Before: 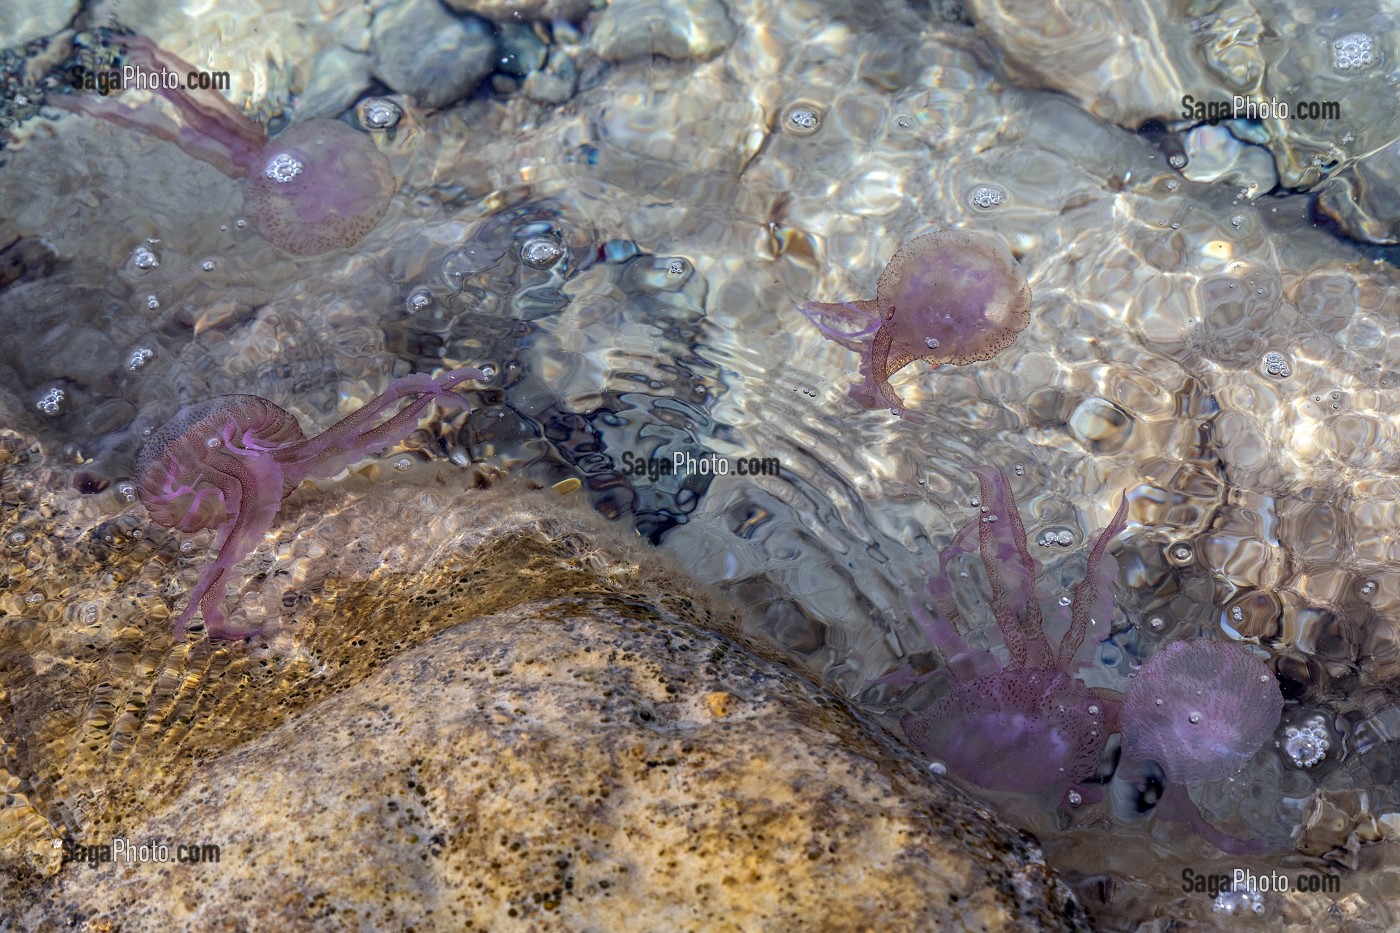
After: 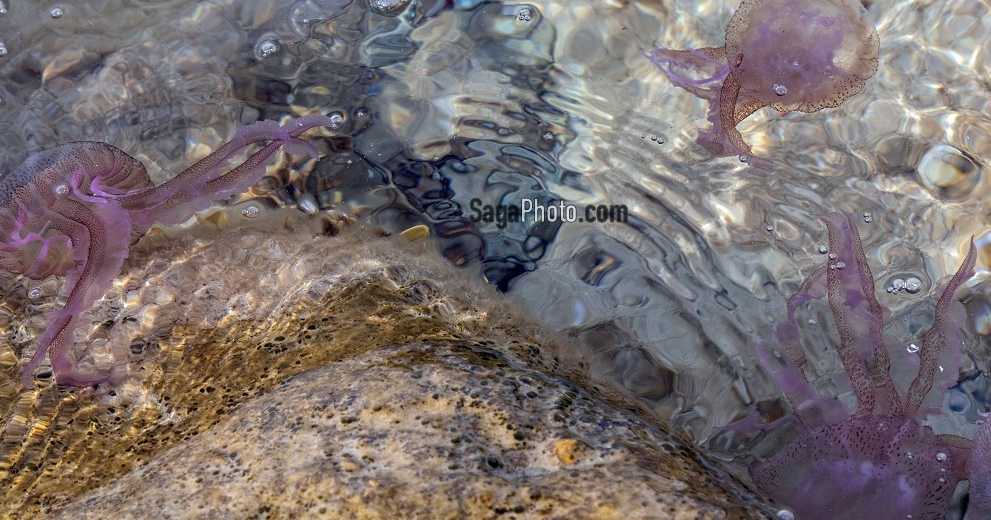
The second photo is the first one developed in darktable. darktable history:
crop: left 10.892%, top 27.195%, right 18.272%, bottom 16.979%
